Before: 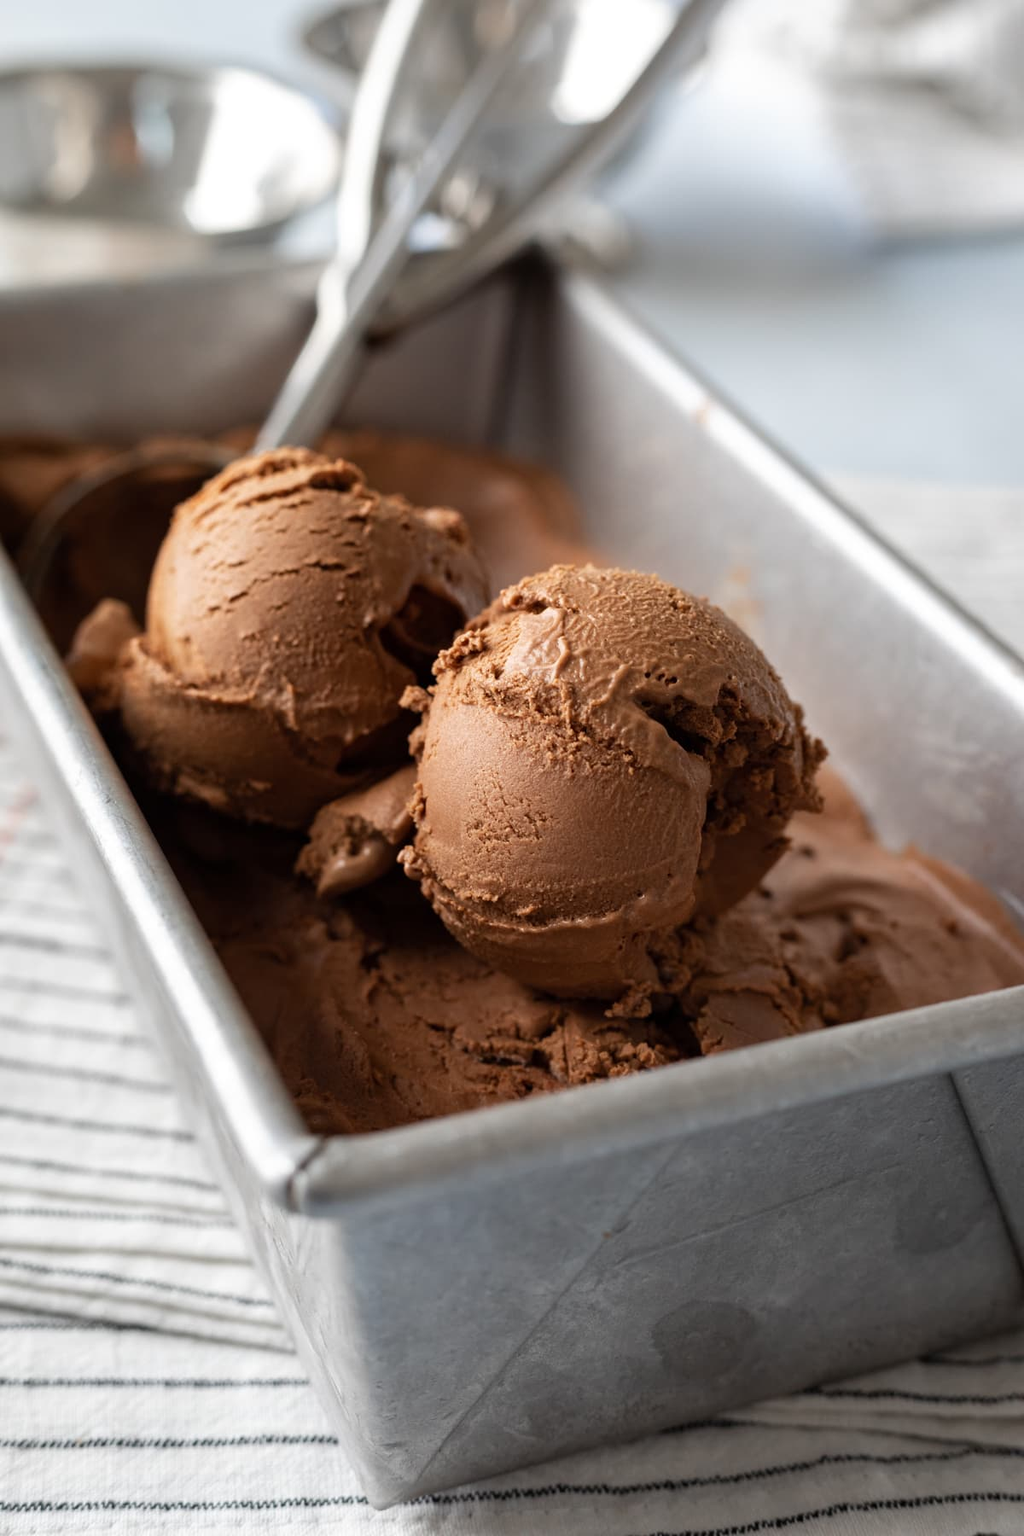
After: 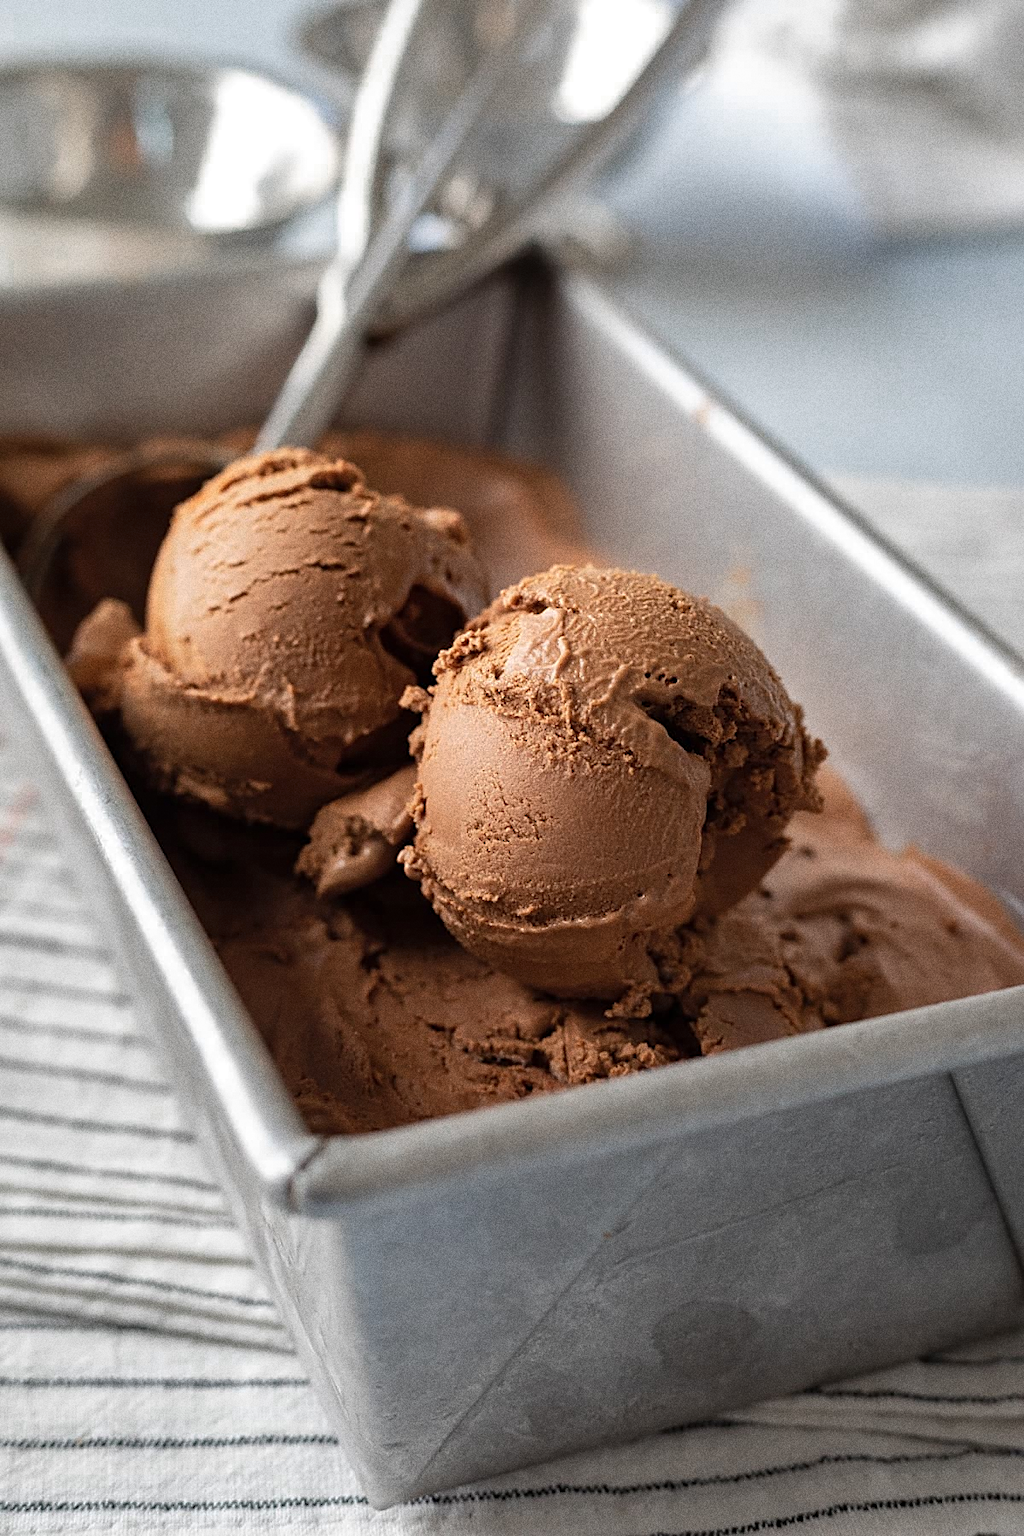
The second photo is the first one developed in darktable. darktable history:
color zones: curves: ch0 [(0.25, 0.5) (0.347, 0.092) (0.75, 0.5)]; ch1 [(0.25, 0.5) (0.33, 0.51) (0.75, 0.5)]
grain: coarseness 0.09 ISO, strength 40%
shadows and highlights: shadows 30
sharpen: radius 1.967
